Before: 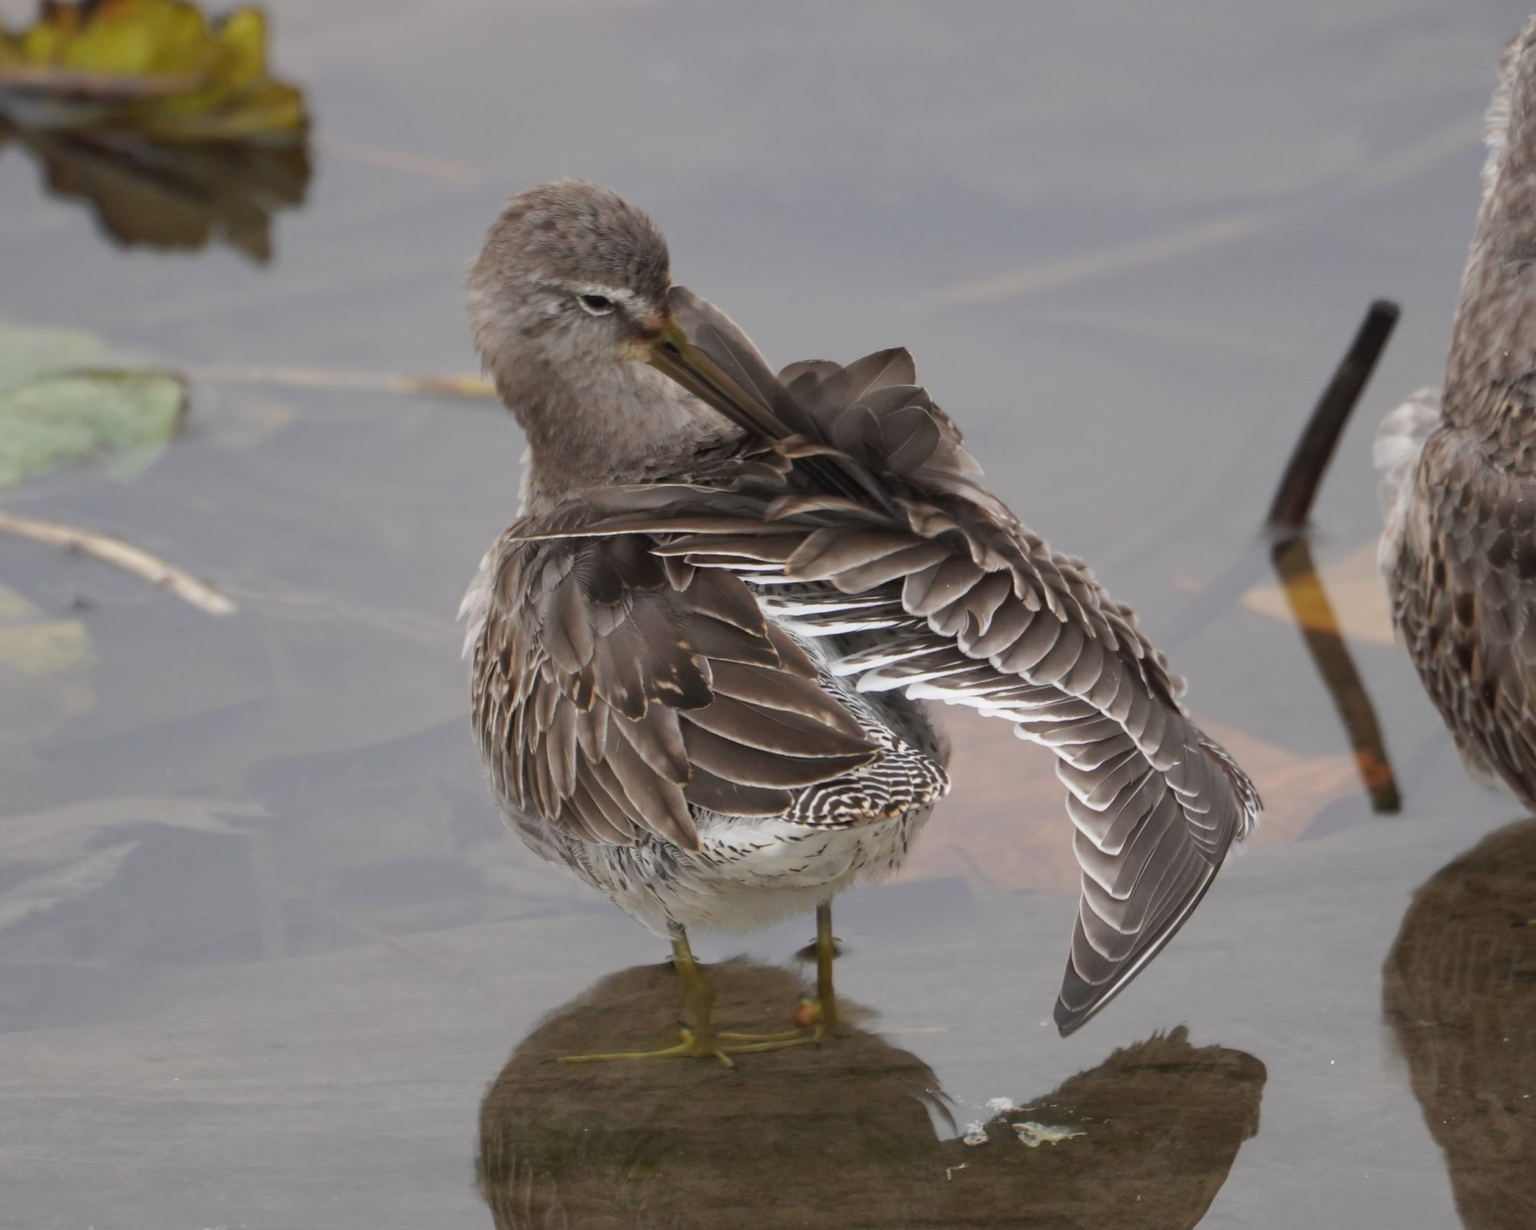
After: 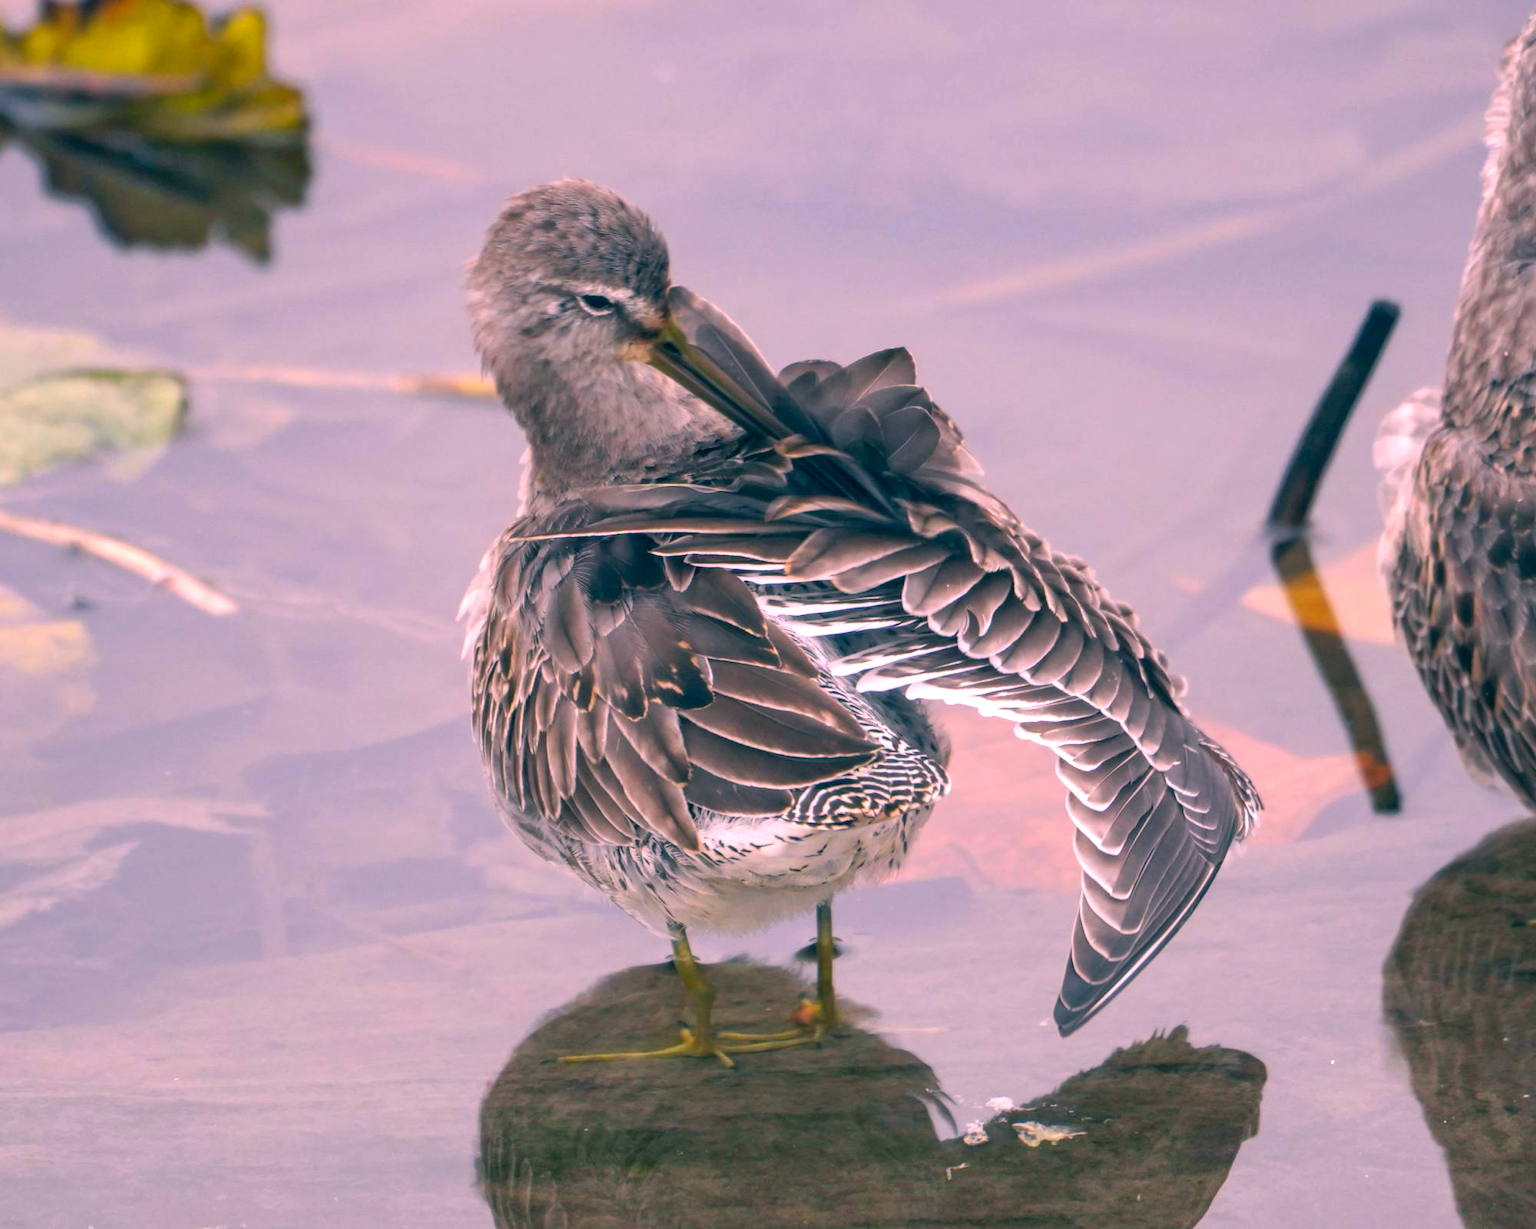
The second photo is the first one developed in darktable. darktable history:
local contrast: on, module defaults
color correction: highlights a* 17.37, highlights b* 0.266, shadows a* -15.23, shadows b* -14.29, saturation 1.49
exposure: exposure 0.656 EV, compensate highlight preservation false
